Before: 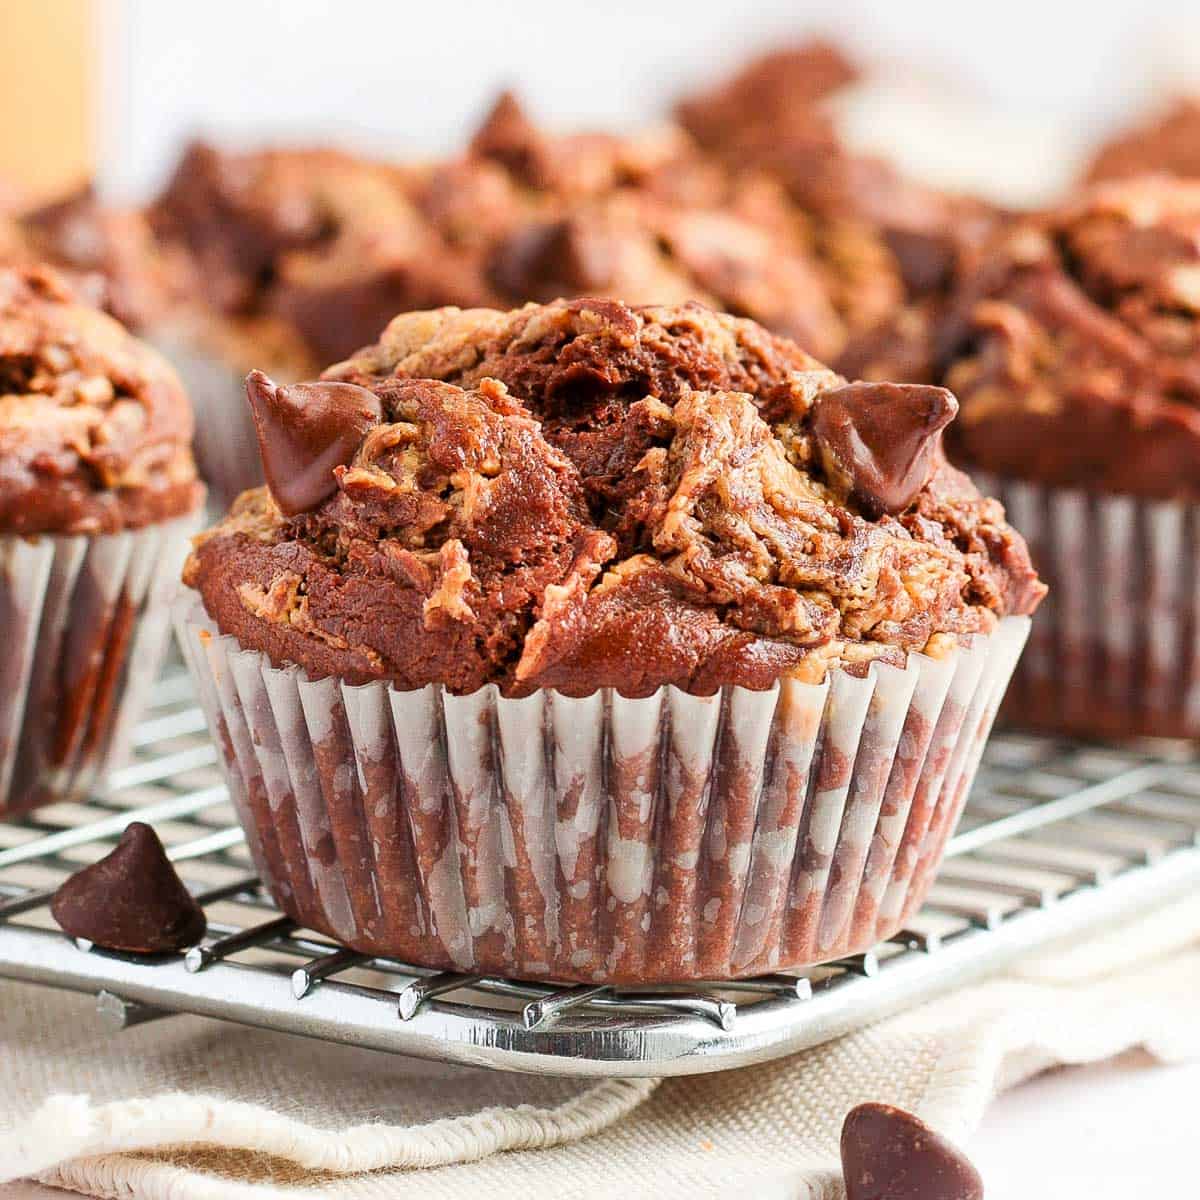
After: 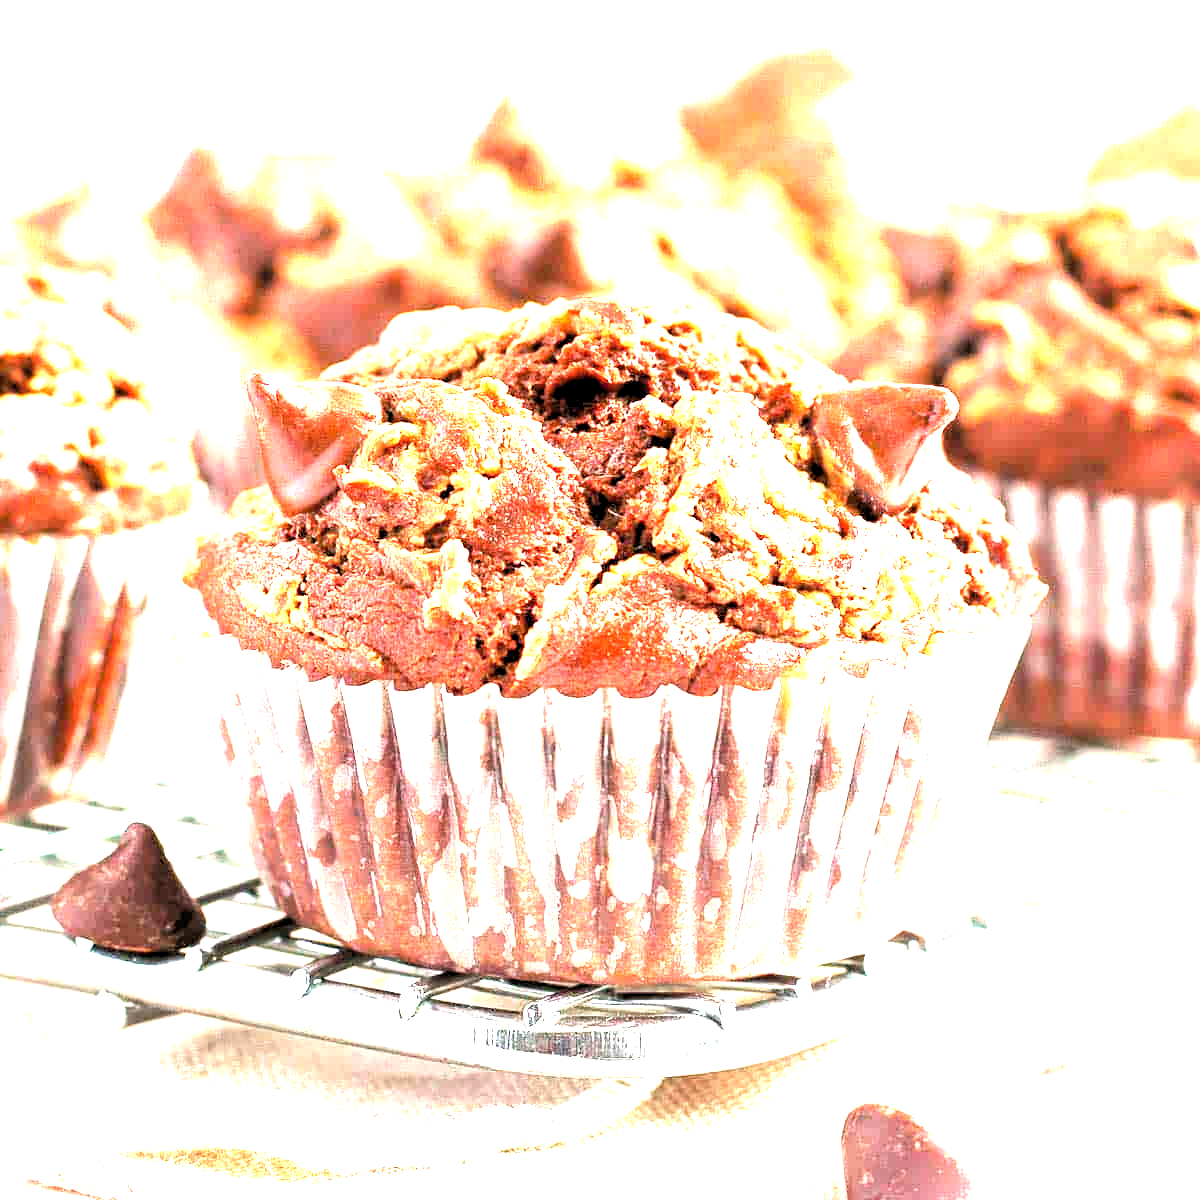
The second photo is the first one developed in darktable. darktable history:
rgb levels: levels [[0.013, 0.434, 0.89], [0, 0.5, 1], [0, 0.5, 1]]
exposure: black level correction 0, exposure 2.088 EV, compensate exposure bias true, compensate highlight preservation false
tone equalizer: -8 EV -0.417 EV, -7 EV -0.389 EV, -6 EV -0.333 EV, -5 EV -0.222 EV, -3 EV 0.222 EV, -2 EV 0.333 EV, -1 EV 0.389 EV, +0 EV 0.417 EV, edges refinement/feathering 500, mask exposure compensation -1.57 EV, preserve details no
